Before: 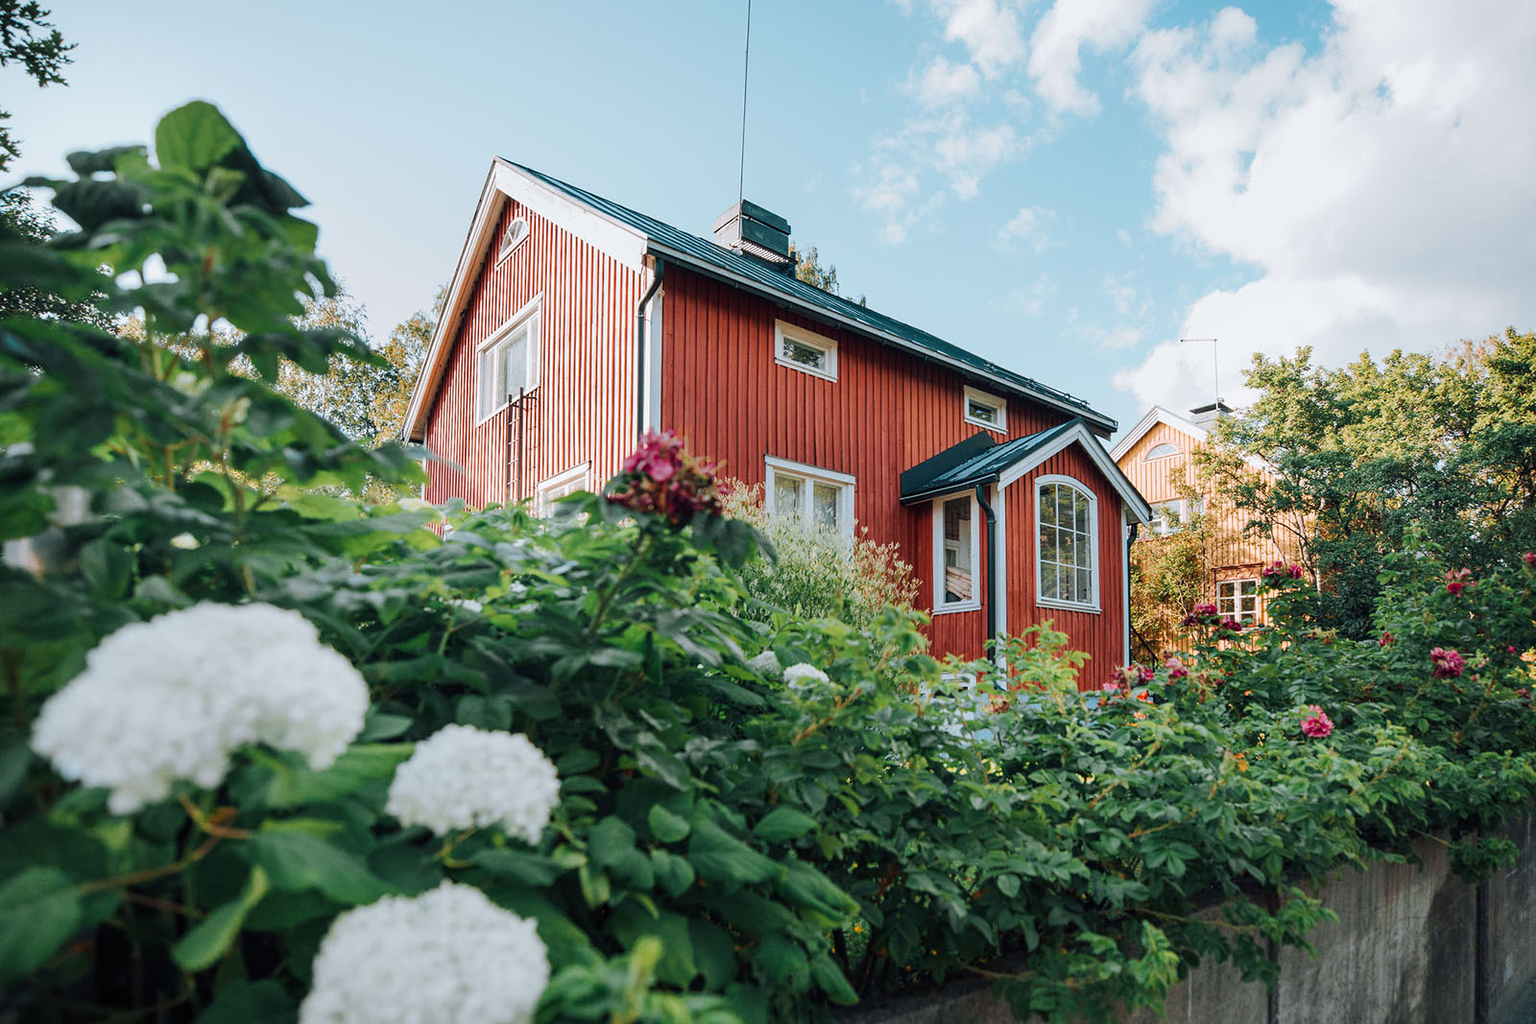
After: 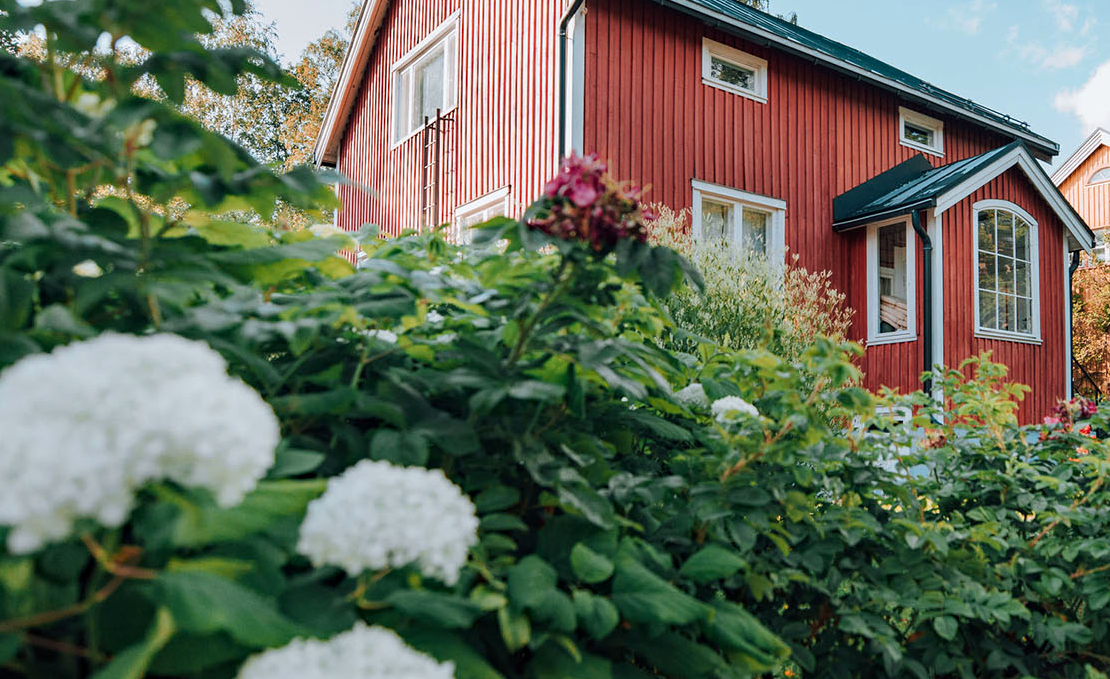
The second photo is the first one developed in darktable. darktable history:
haze removal: compatibility mode true, adaptive false
color zones: curves: ch1 [(0, 0.469) (0.072, 0.457) (0.243, 0.494) (0.429, 0.5) (0.571, 0.5) (0.714, 0.5) (0.857, 0.5) (1, 0.469)]; ch2 [(0, 0.499) (0.143, 0.467) (0.242, 0.436) (0.429, 0.493) (0.571, 0.5) (0.714, 0.5) (0.857, 0.5) (1, 0.499)]
crop: left 6.608%, top 27.674%, right 23.969%, bottom 8.661%
